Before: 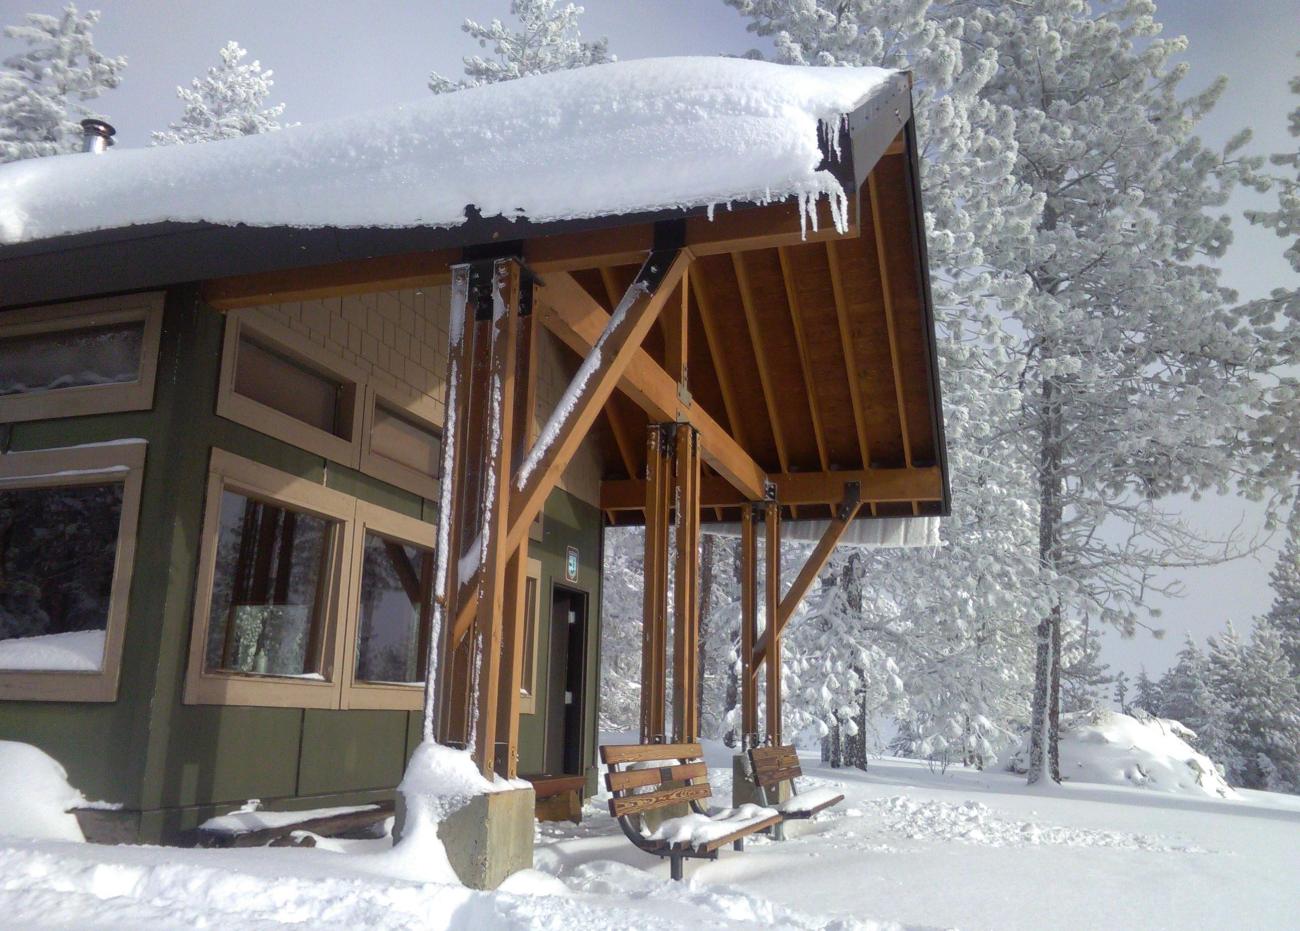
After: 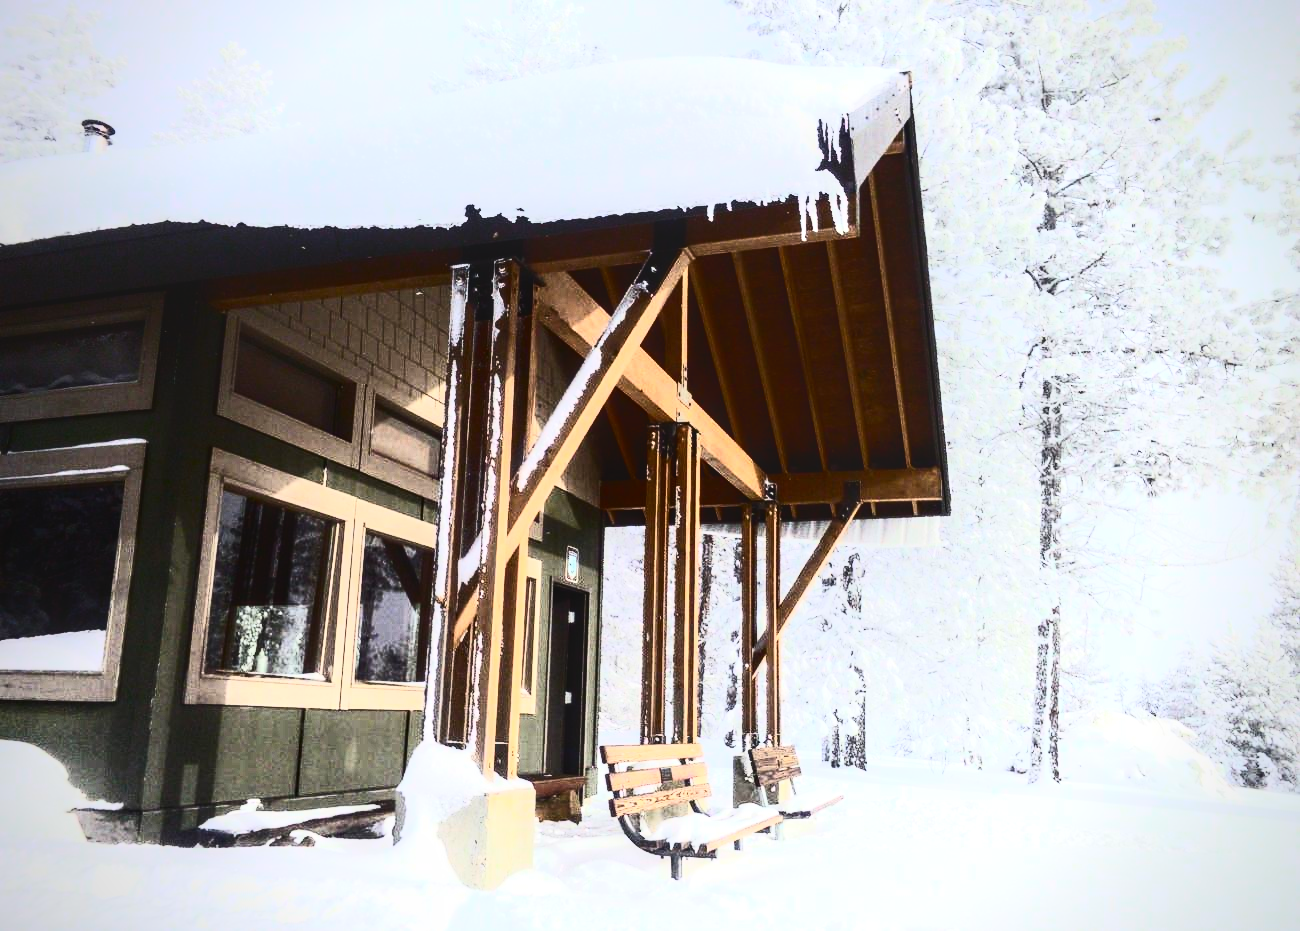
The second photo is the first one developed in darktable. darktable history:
vignetting: brightness -0.406, saturation -0.291
contrast brightness saturation: contrast 0.911, brightness 0.193
local contrast: detail 117%
tone equalizer: -8 EV -1.12 EV, -7 EV -1.05 EV, -6 EV -0.866 EV, -5 EV -0.584 EV, -3 EV 0.564 EV, -2 EV 0.883 EV, -1 EV 0.999 EV, +0 EV 1.06 EV
